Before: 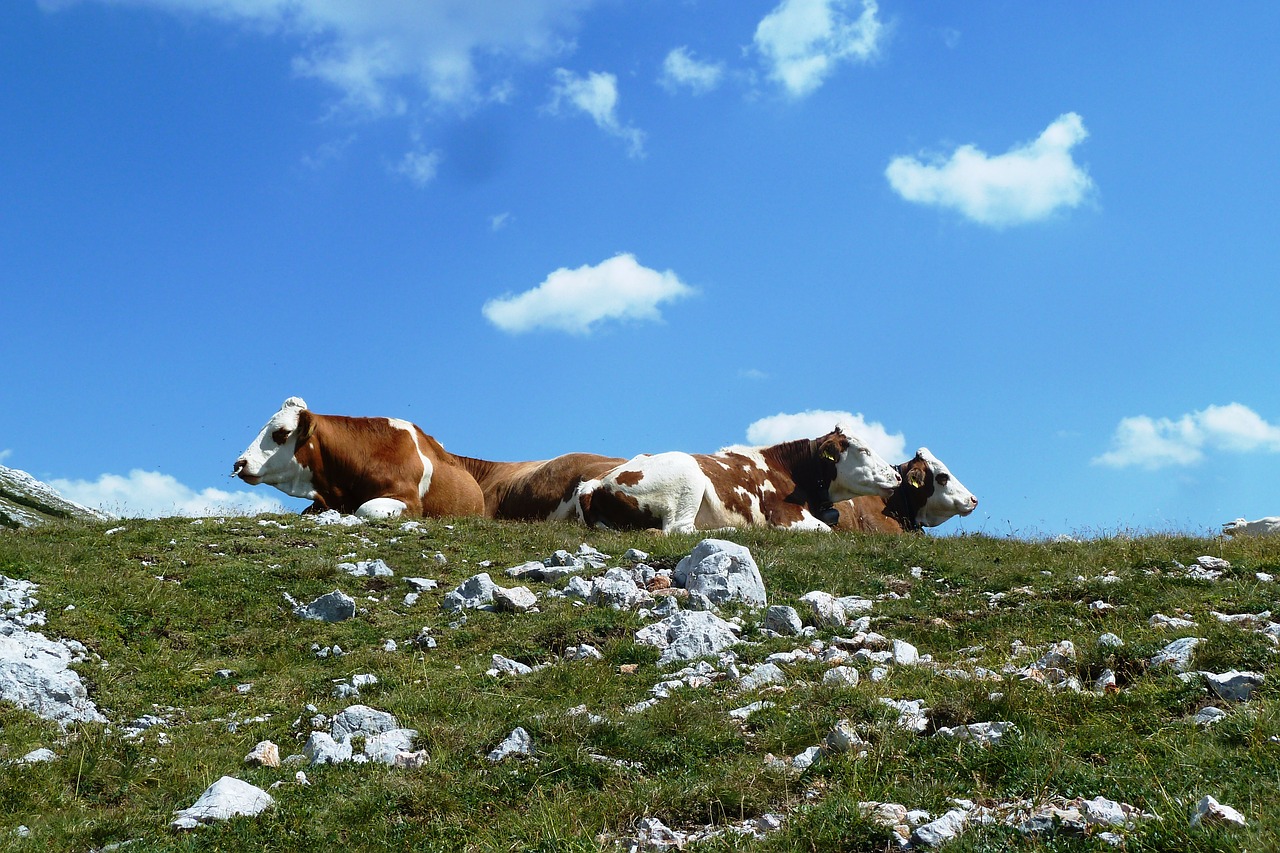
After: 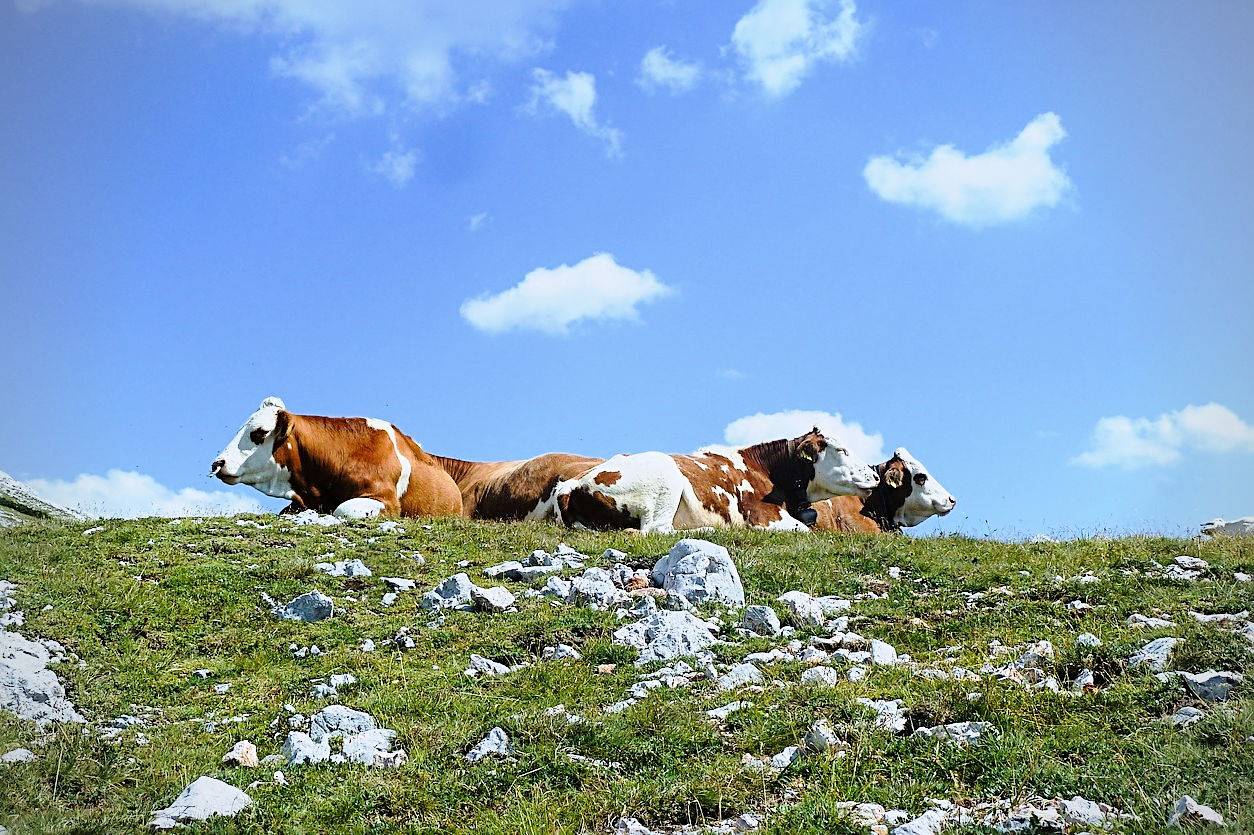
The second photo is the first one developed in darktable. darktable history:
crop: left 1.743%, right 0.268%, bottom 2.011%
color balance rgb: linear chroma grading › global chroma 3.45%, perceptual saturation grading › global saturation 11.24%, perceptual brilliance grading › global brilliance 3.04%, global vibrance 2.8%
filmic rgb: black relative exposure -7.65 EV, white relative exposure 4.56 EV, hardness 3.61
white balance: red 0.976, blue 1.04
vignetting: fall-off radius 60.92%
sharpen: radius 2.767
exposure: black level correction 0, exposure 1.2 EV, compensate exposure bias true, compensate highlight preservation false
